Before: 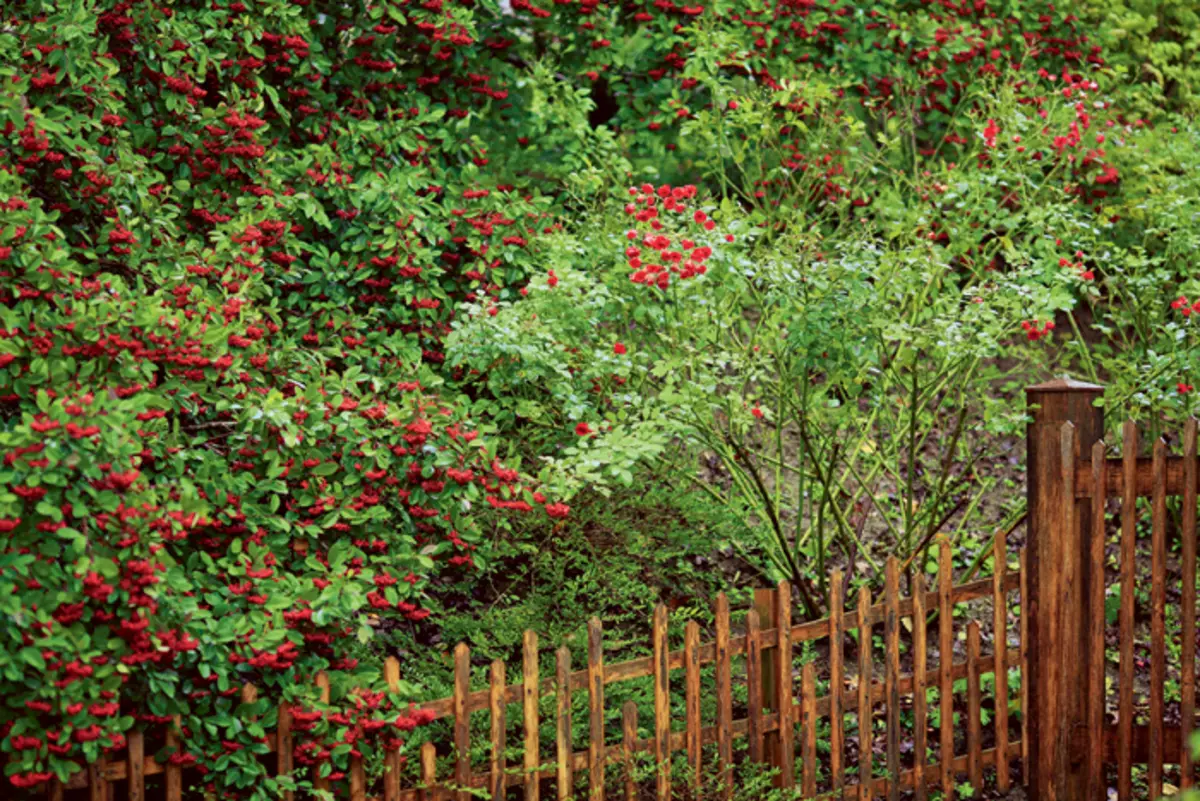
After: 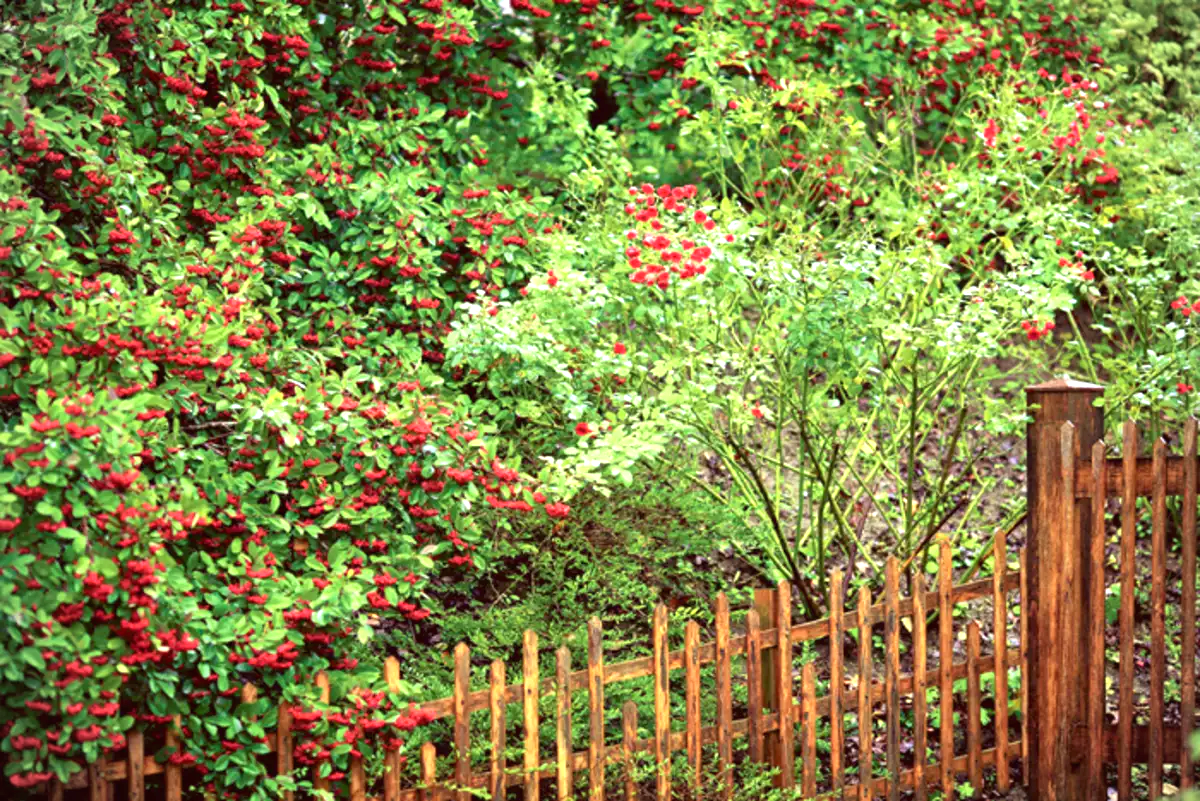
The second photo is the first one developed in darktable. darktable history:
exposure: black level correction 0, exposure 1.1 EV, compensate highlight preservation false
vignetting: fall-off start 91.19%
